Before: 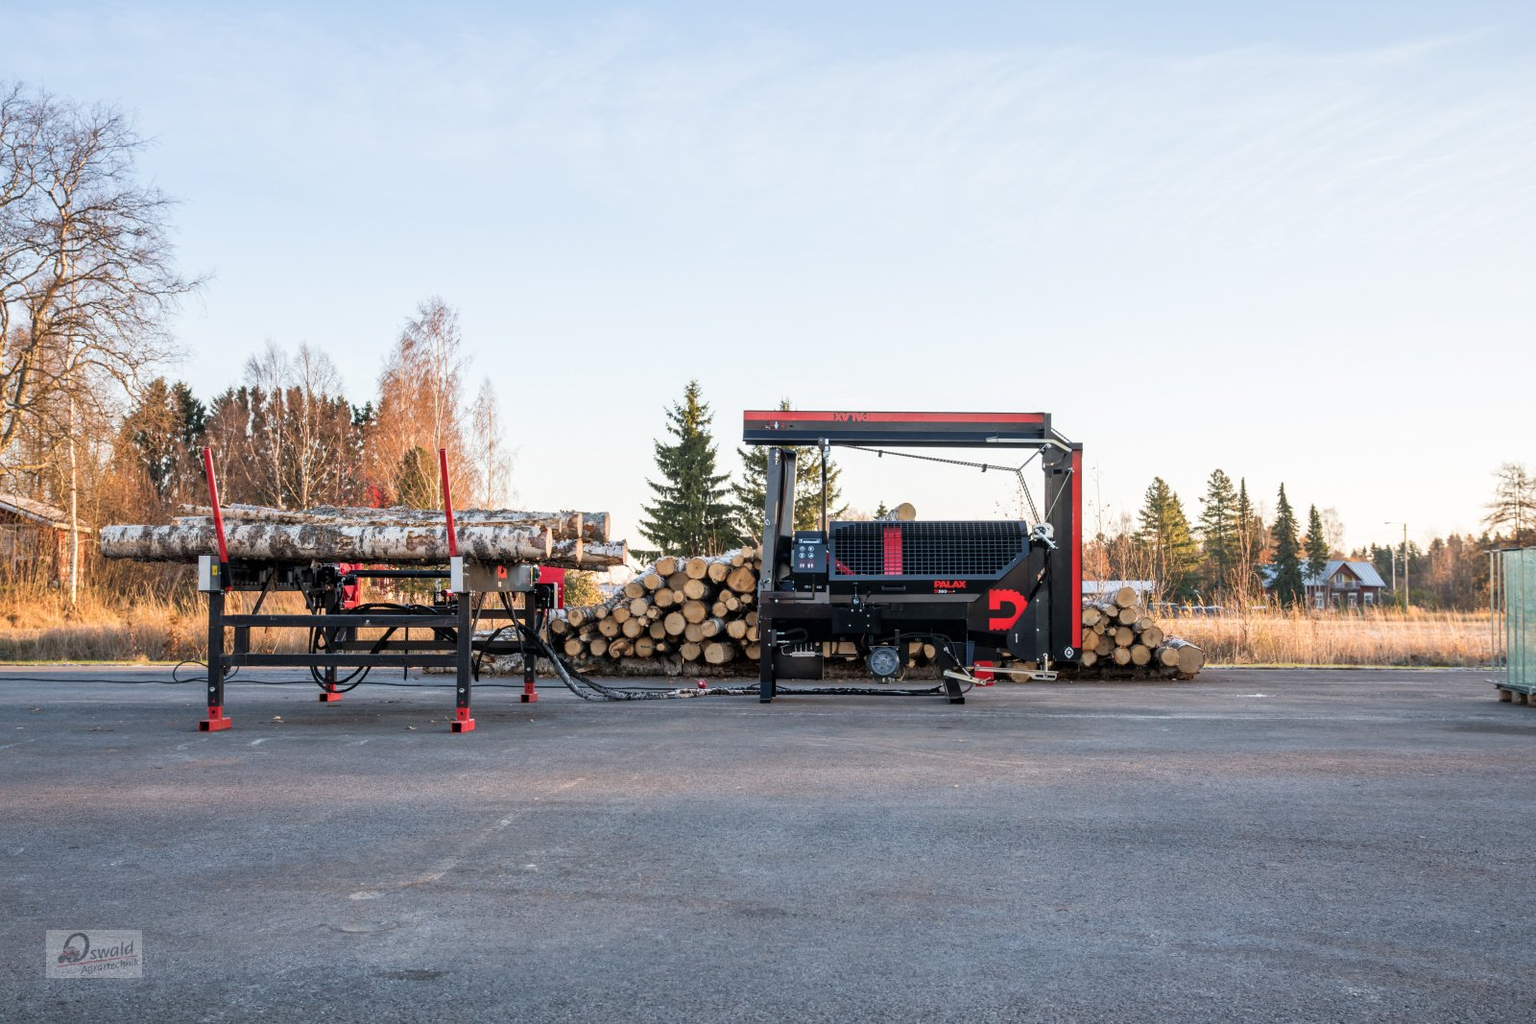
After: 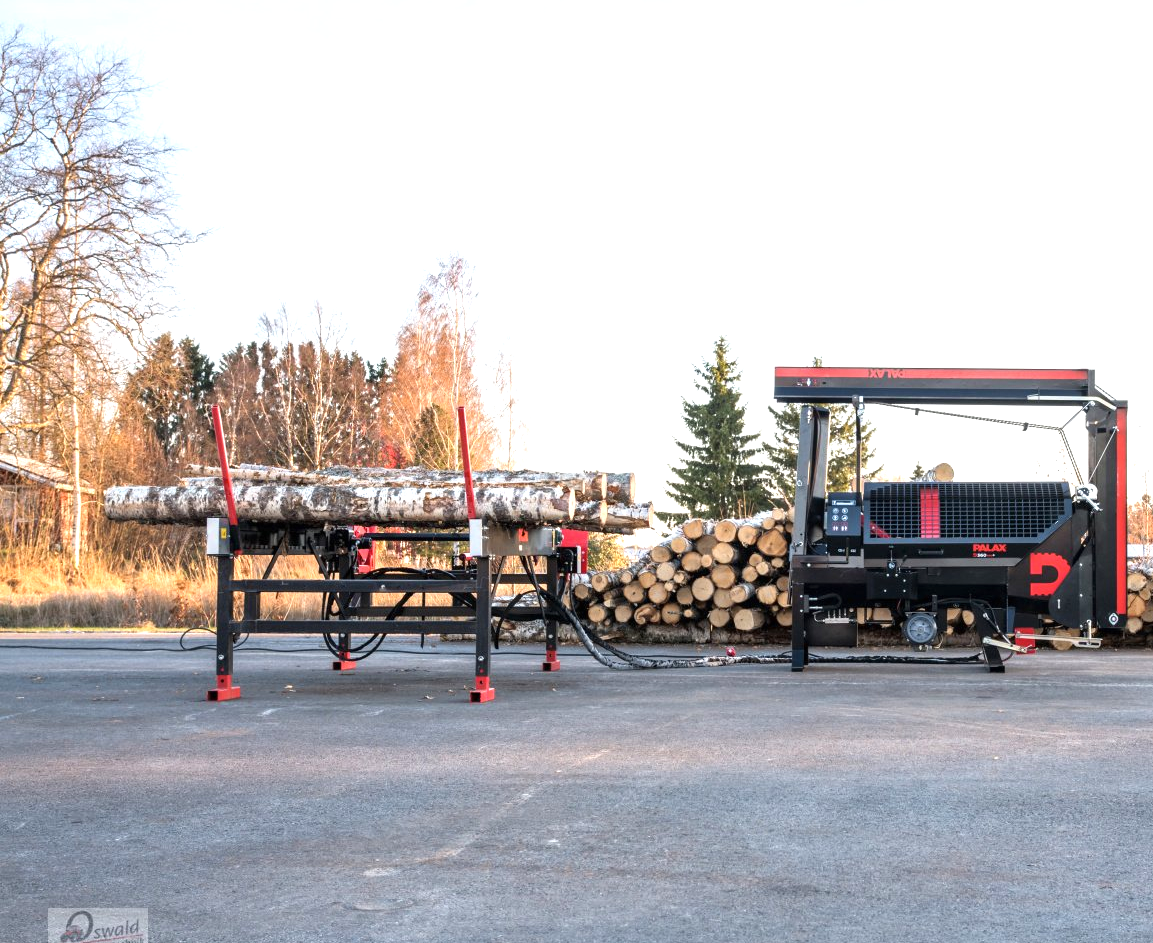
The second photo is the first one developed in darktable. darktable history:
exposure: black level correction 0, exposure 0.702 EV, compensate exposure bias true, compensate highlight preservation false
contrast brightness saturation: saturation -0.052
crop: top 5.803%, right 27.898%, bottom 5.785%
